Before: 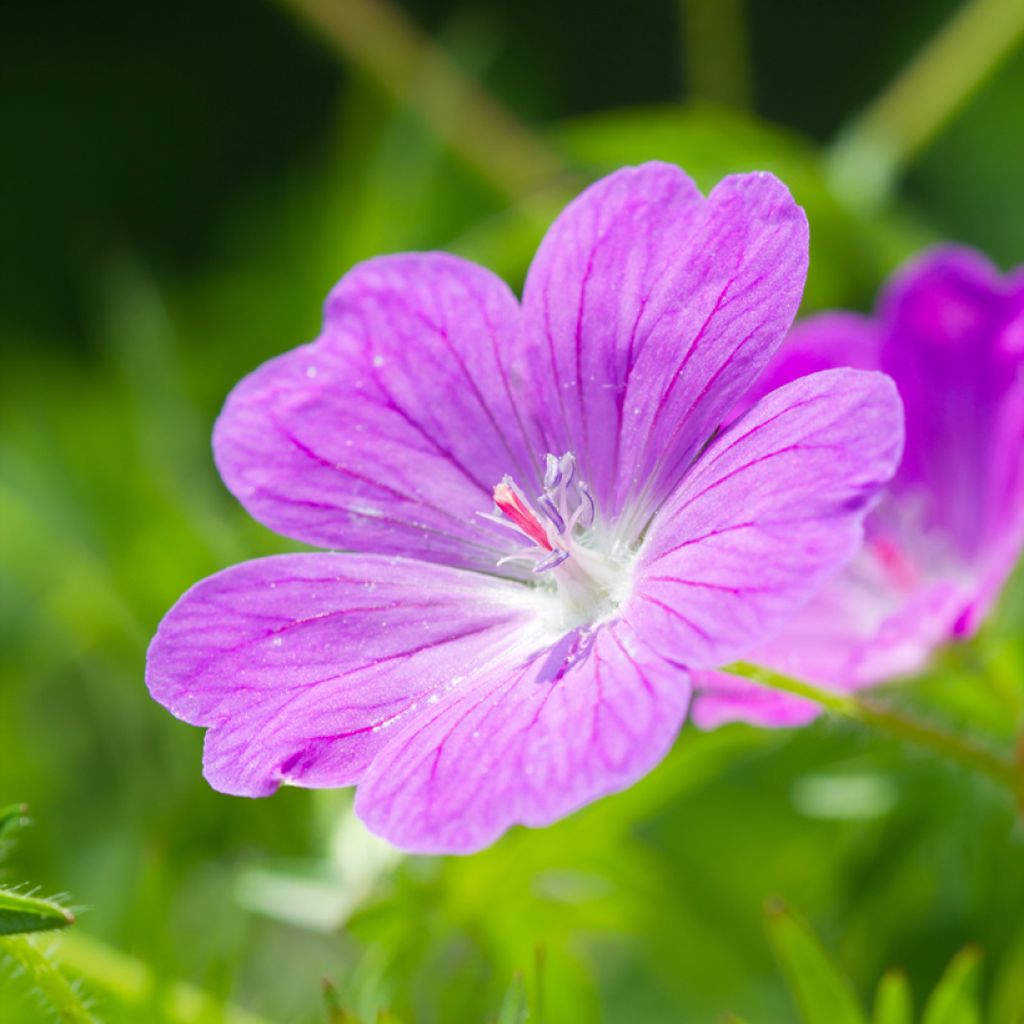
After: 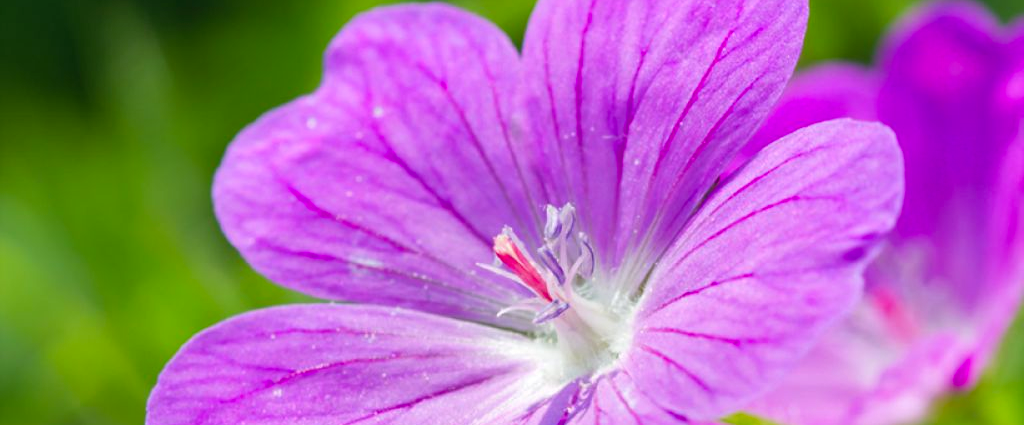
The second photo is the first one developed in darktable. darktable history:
contrast brightness saturation: saturation 0.1
shadows and highlights: soften with gaussian
crop and rotate: top 24.362%, bottom 34.045%
